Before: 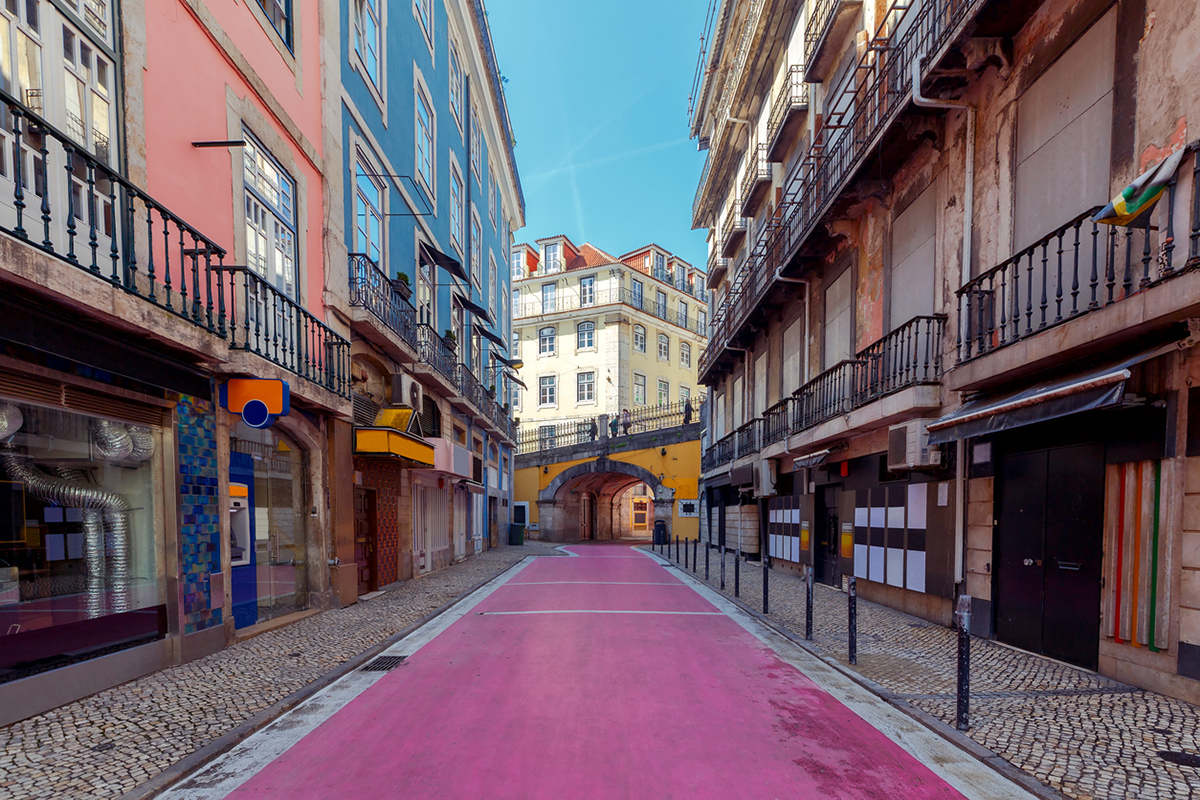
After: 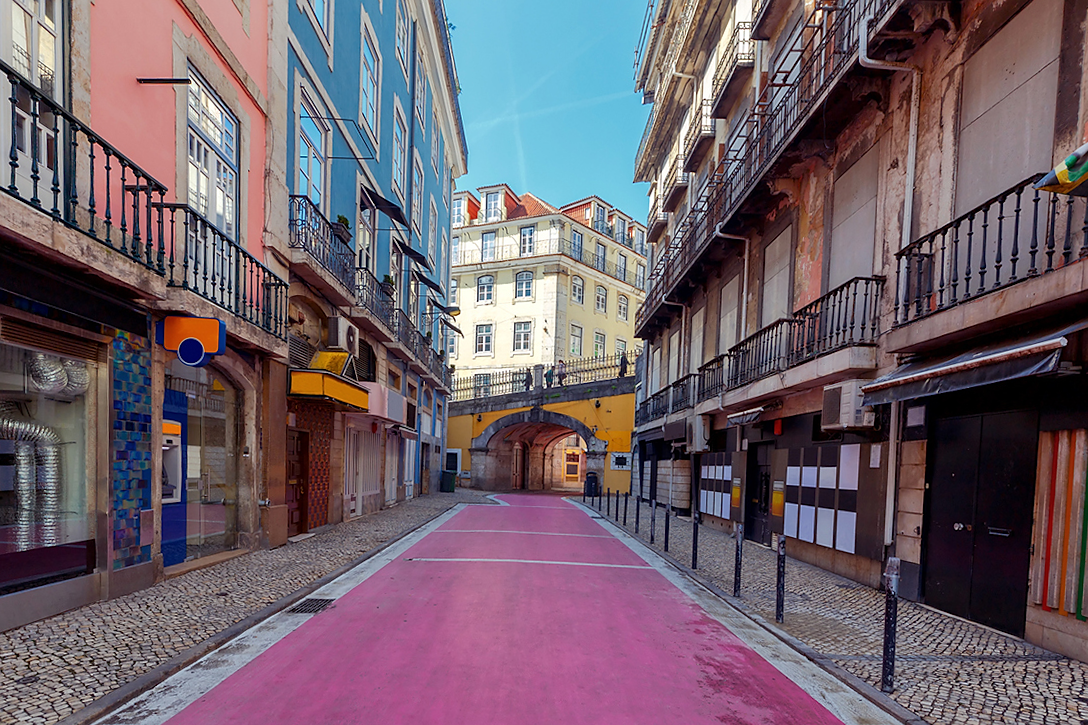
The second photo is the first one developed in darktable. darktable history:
sharpen: radius 0.969, amount 0.604
shadows and highlights: radius 125.46, shadows 30.51, highlights -30.51, low approximation 0.01, soften with gaussian
crop and rotate: angle -1.96°, left 3.097%, top 4.154%, right 1.586%, bottom 0.529%
